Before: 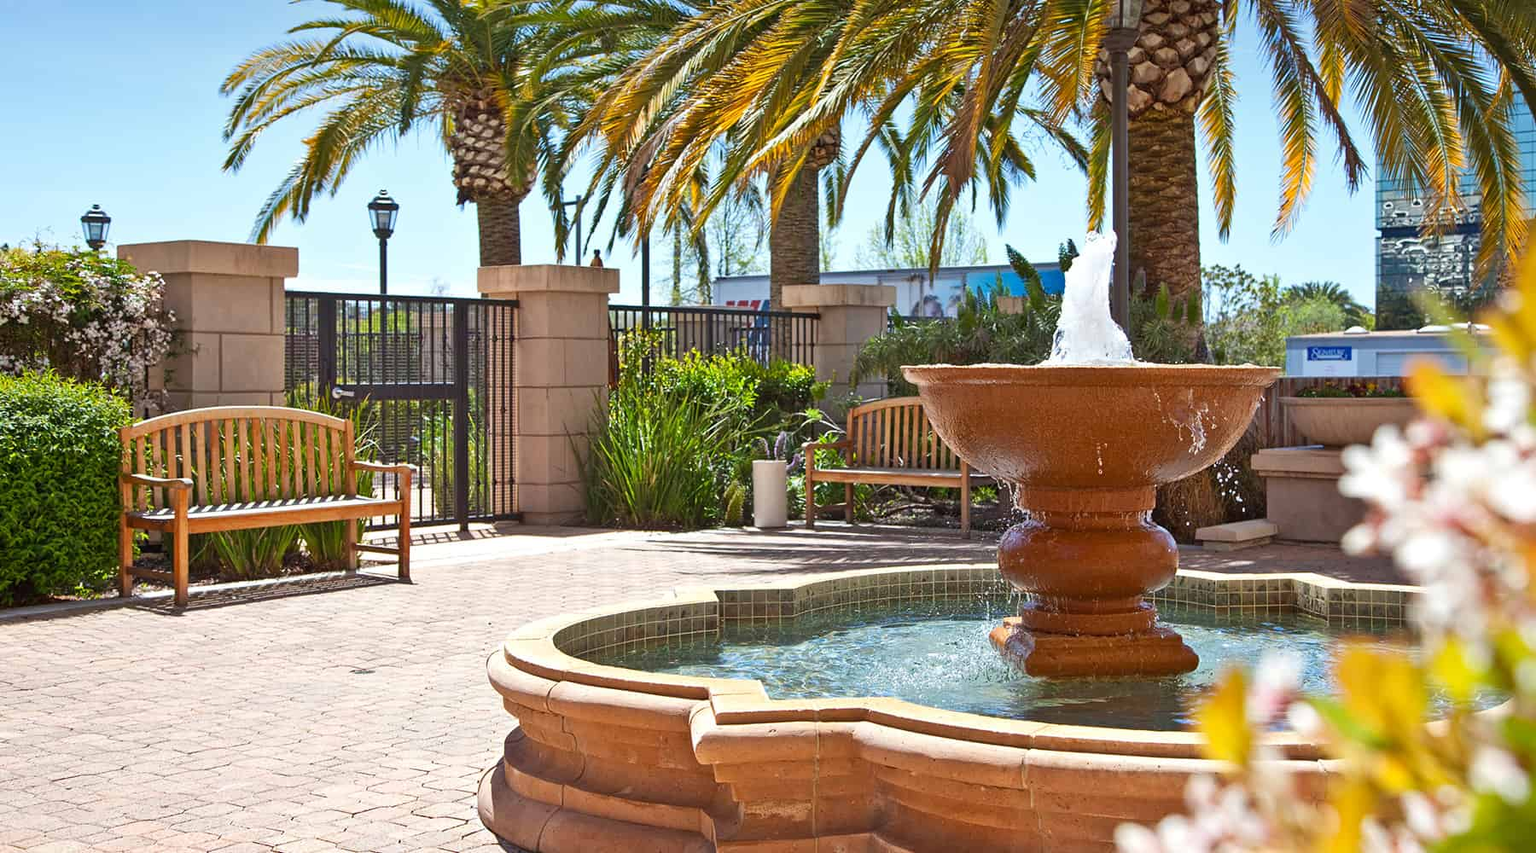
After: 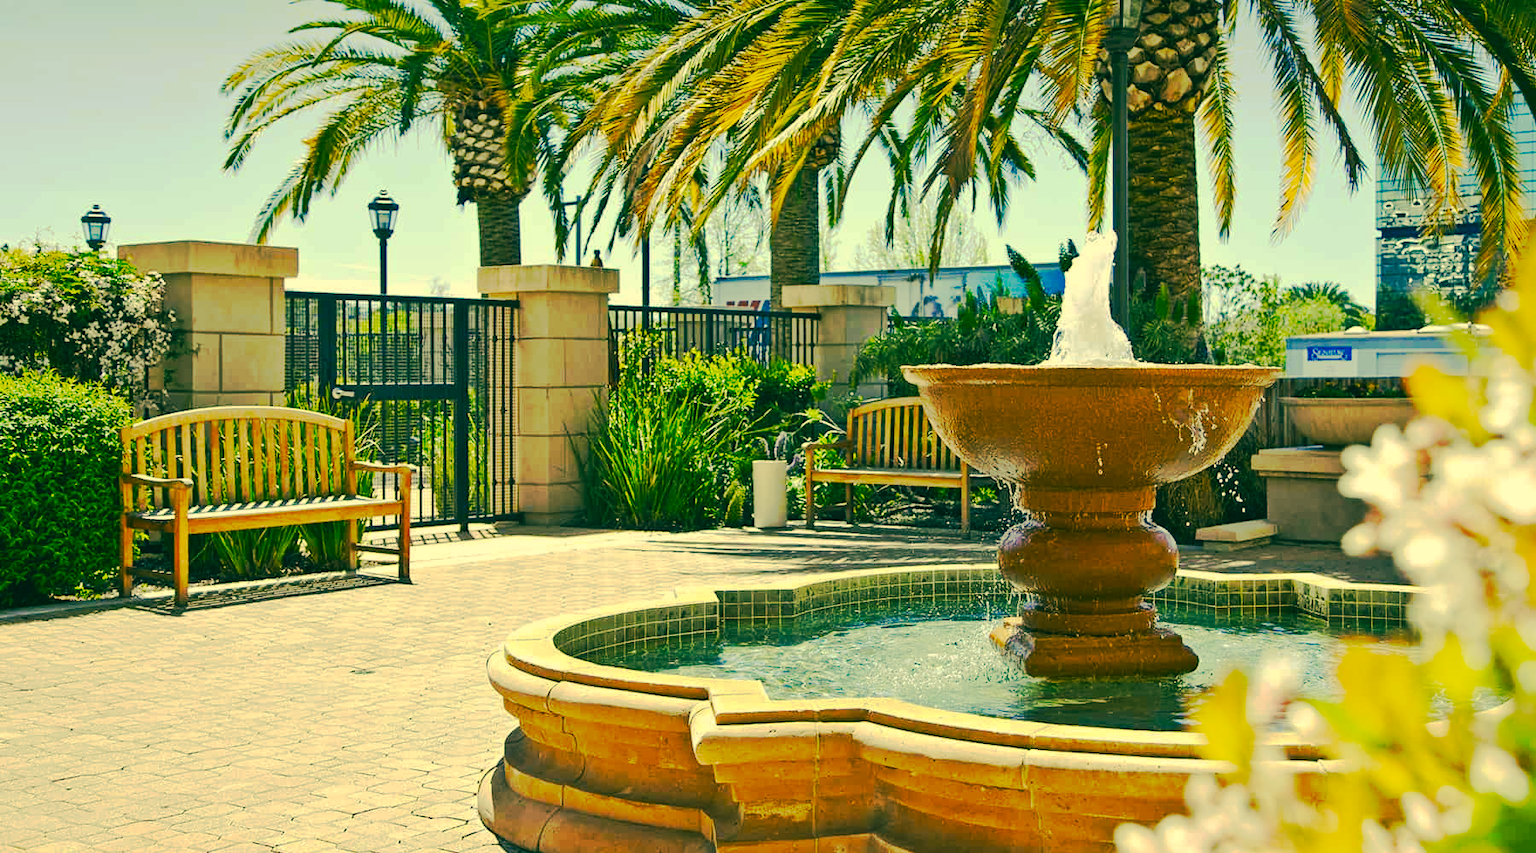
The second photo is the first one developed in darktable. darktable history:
tone curve: curves: ch0 [(0, 0) (0.003, 0.015) (0.011, 0.019) (0.025, 0.025) (0.044, 0.039) (0.069, 0.053) (0.1, 0.076) (0.136, 0.107) (0.177, 0.143) (0.224, 0.19) (0.277, 0.253) (0.335, 0.32) (0.399, 0.412) (0.468, 0.524) (0.543, 0.668) (0.623, 0.717) (0.709, 0.769) (0.801, 0.82) (0.898, 0.865) (1, 1)], preserve colors none
color correction: highlights a* 1.83, highlights b* 34.02, shadows a* -36.68, shadows b* -5.48
